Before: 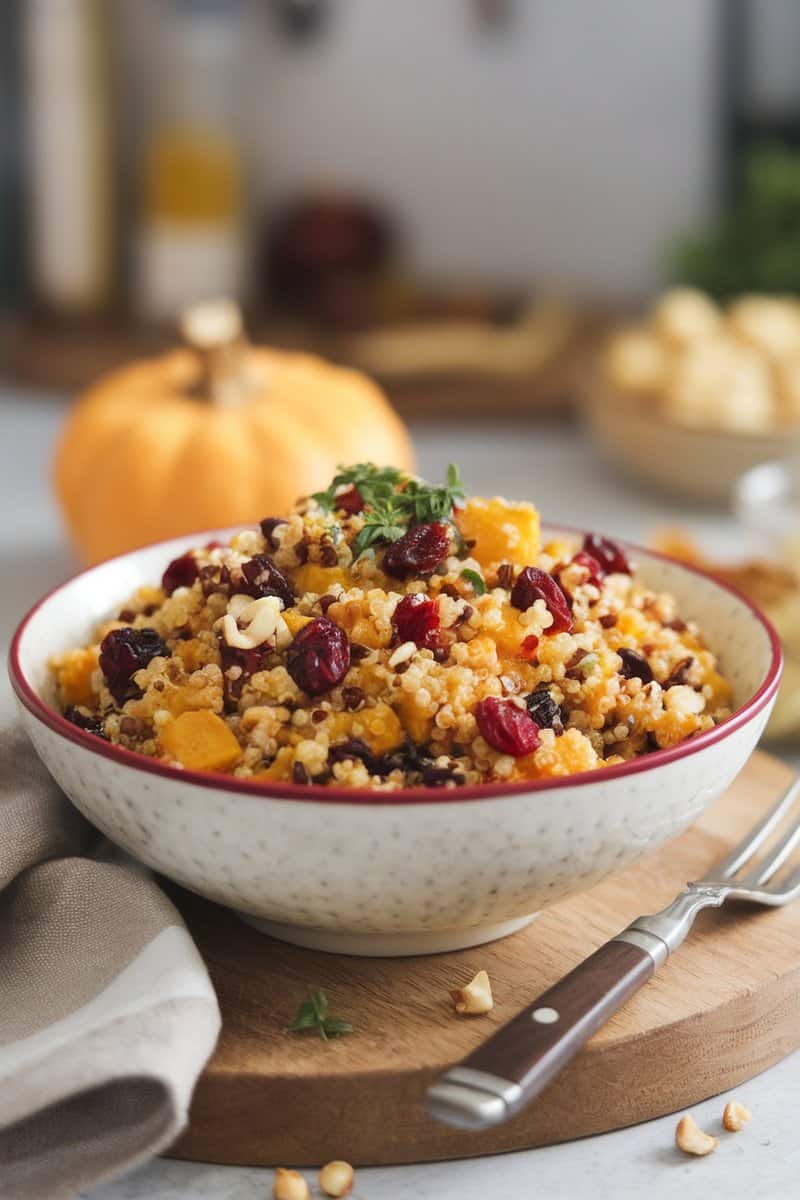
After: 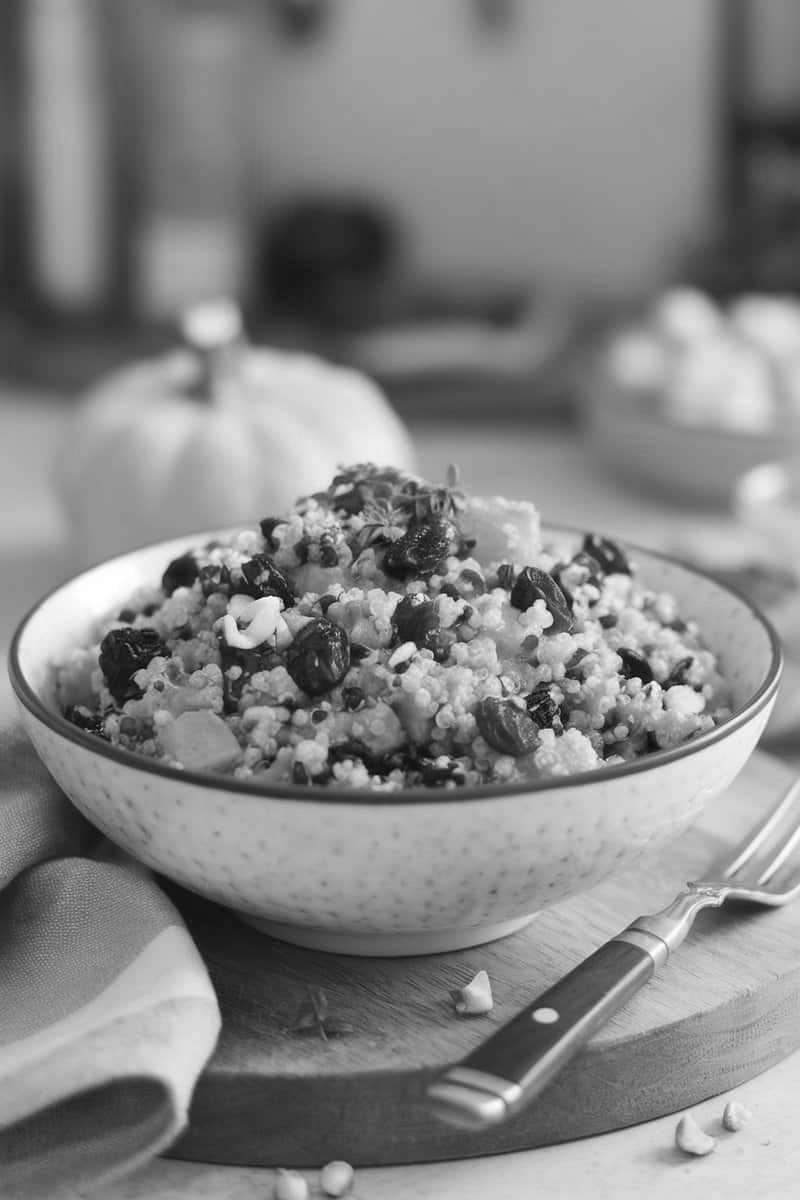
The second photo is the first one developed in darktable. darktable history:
monochrome: on, module defaults
base curve: preserve colors none
